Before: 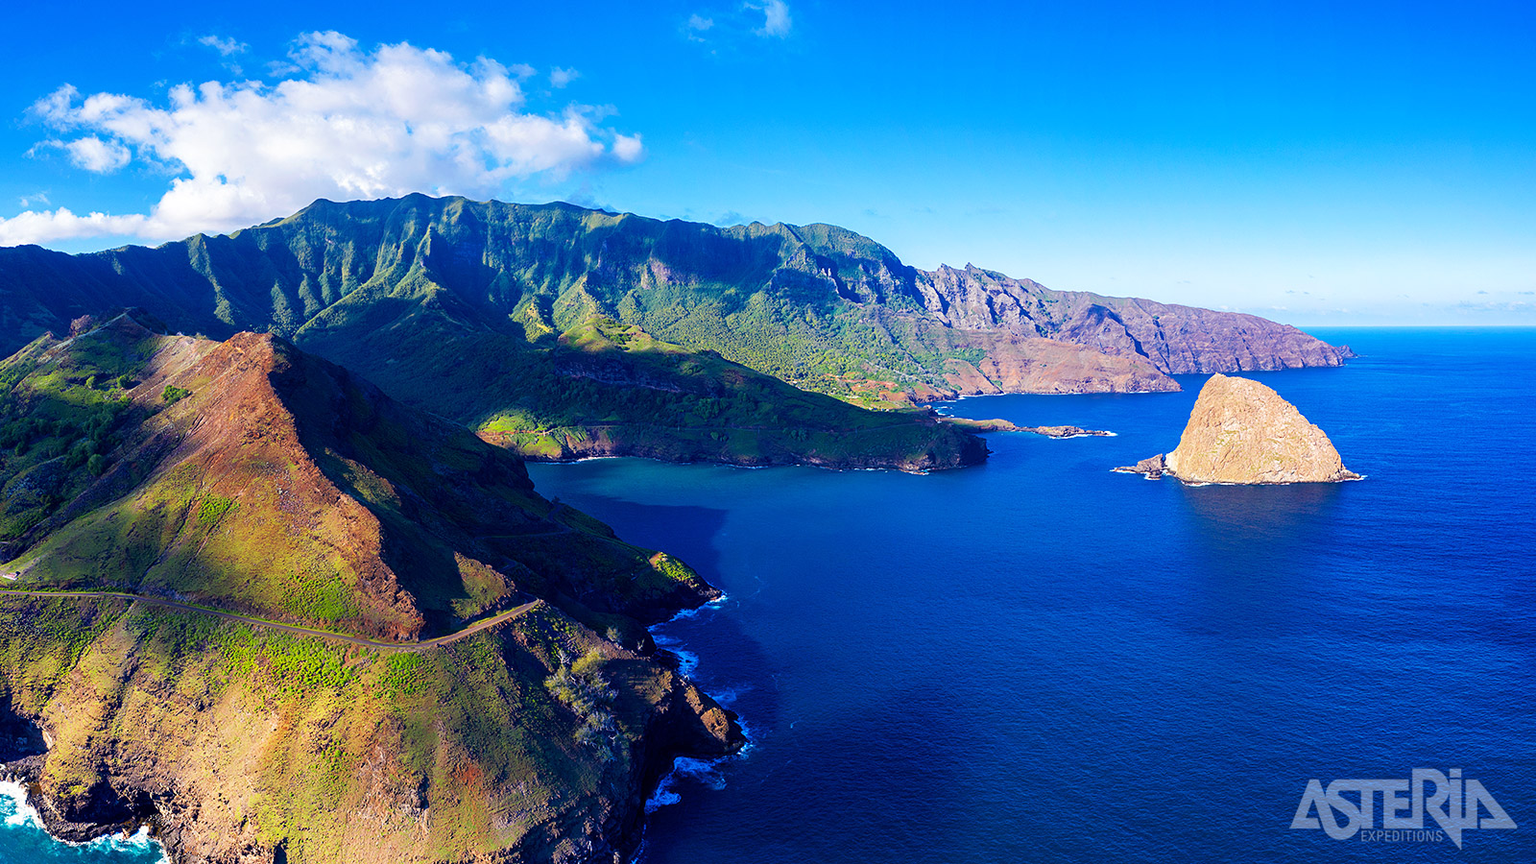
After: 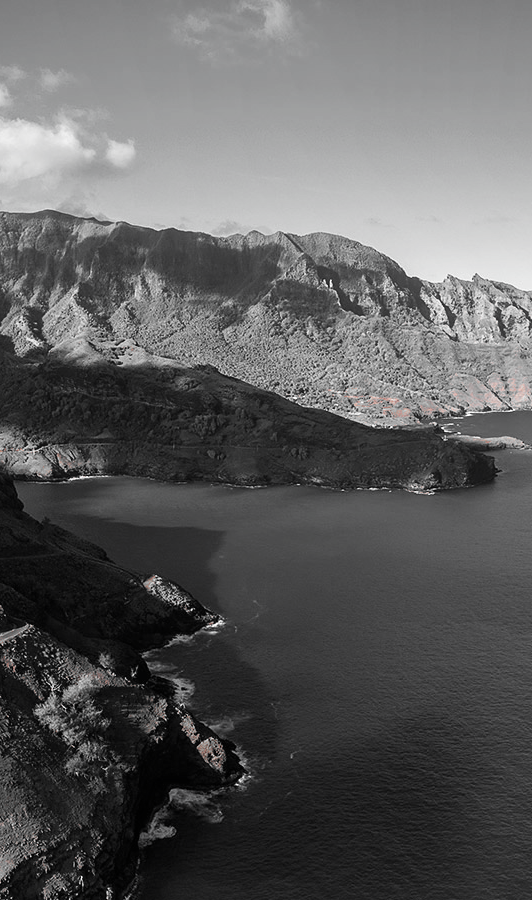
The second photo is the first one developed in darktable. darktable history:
color zones: curves: ch1 [(0, 0.006) (0.094, 0.285) (0.171, 0.001) (0.429, 0.001) (0.571, 0.003) (0.714, 0.004) (0.857, 0.004) (1, 0.006)]
crop: left 33.36%, right 33.36%
